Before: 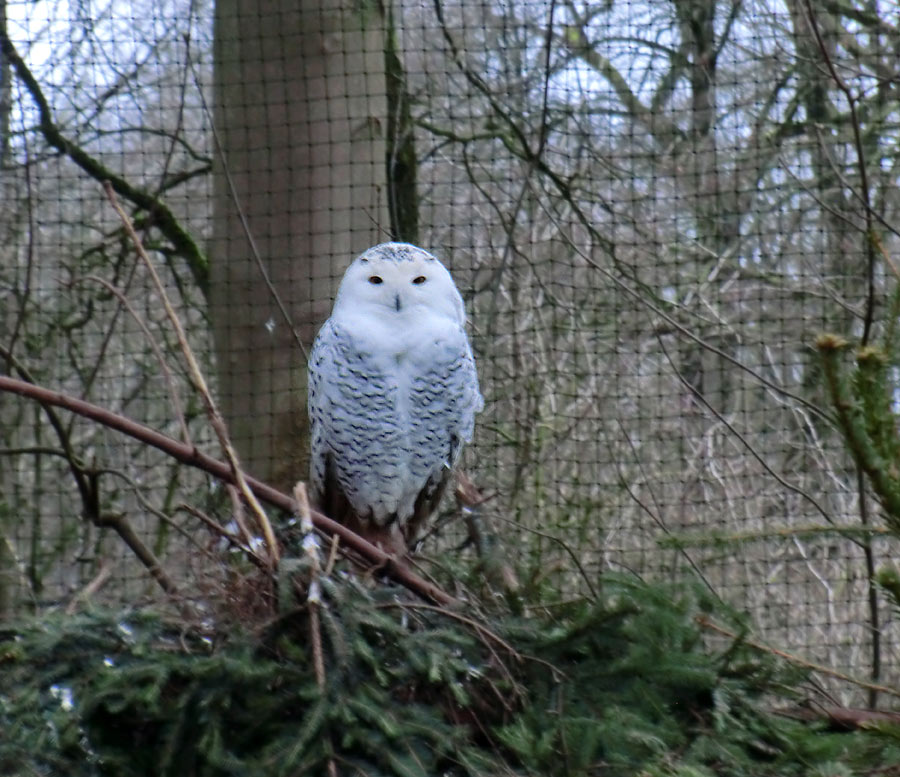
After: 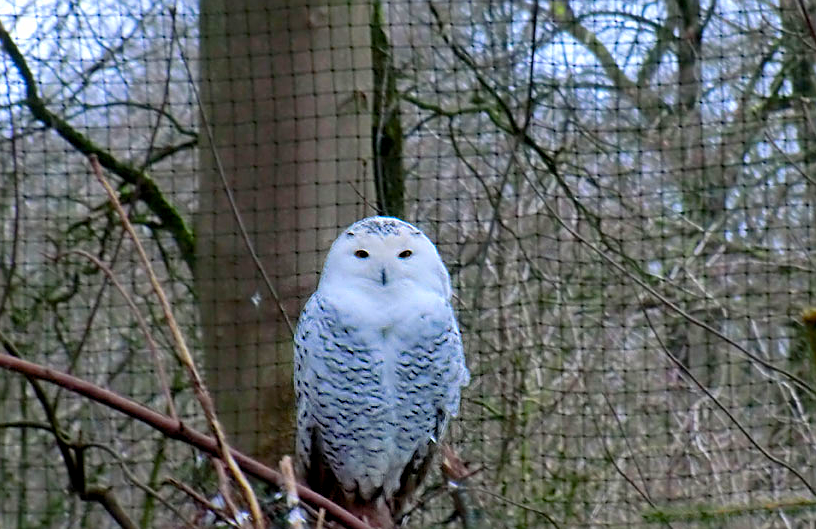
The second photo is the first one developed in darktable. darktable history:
color balance rgb: global offset › luminance -0.47%, linear chroma grading › global chroma 19.507%, perceptual saturation grading › global saturation 19.846%, global vibrance 2.489%
sharpen: on, module defaults
crop: left 1.617%, top 3.392%, right 7.645%, bottom 28.463%
